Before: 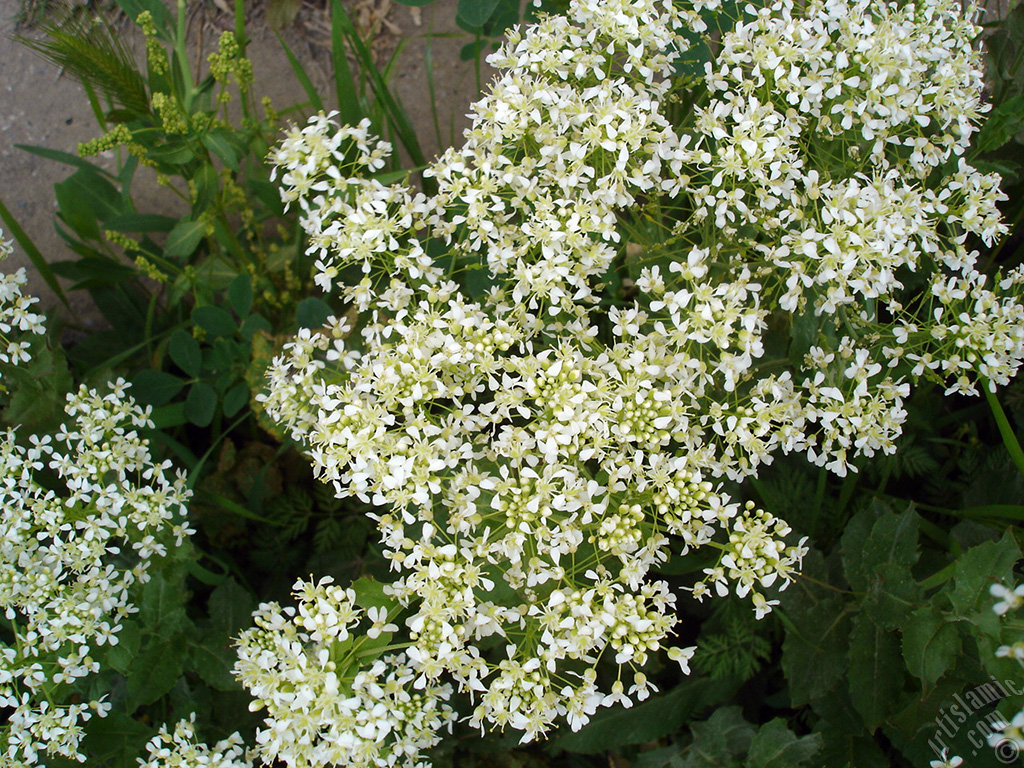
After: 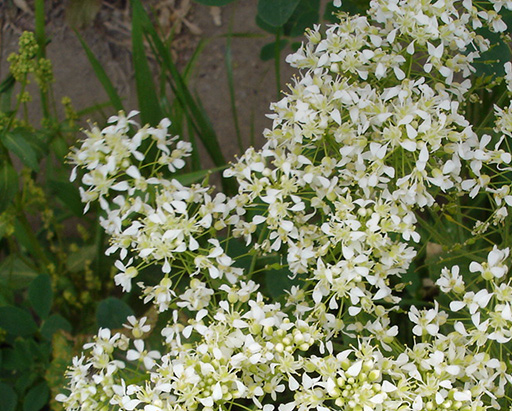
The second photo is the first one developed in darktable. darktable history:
crop: left 19.556%, right 30.401%, bottom 46.458%
graduated density: rotation -0.352°, offset 57.64
